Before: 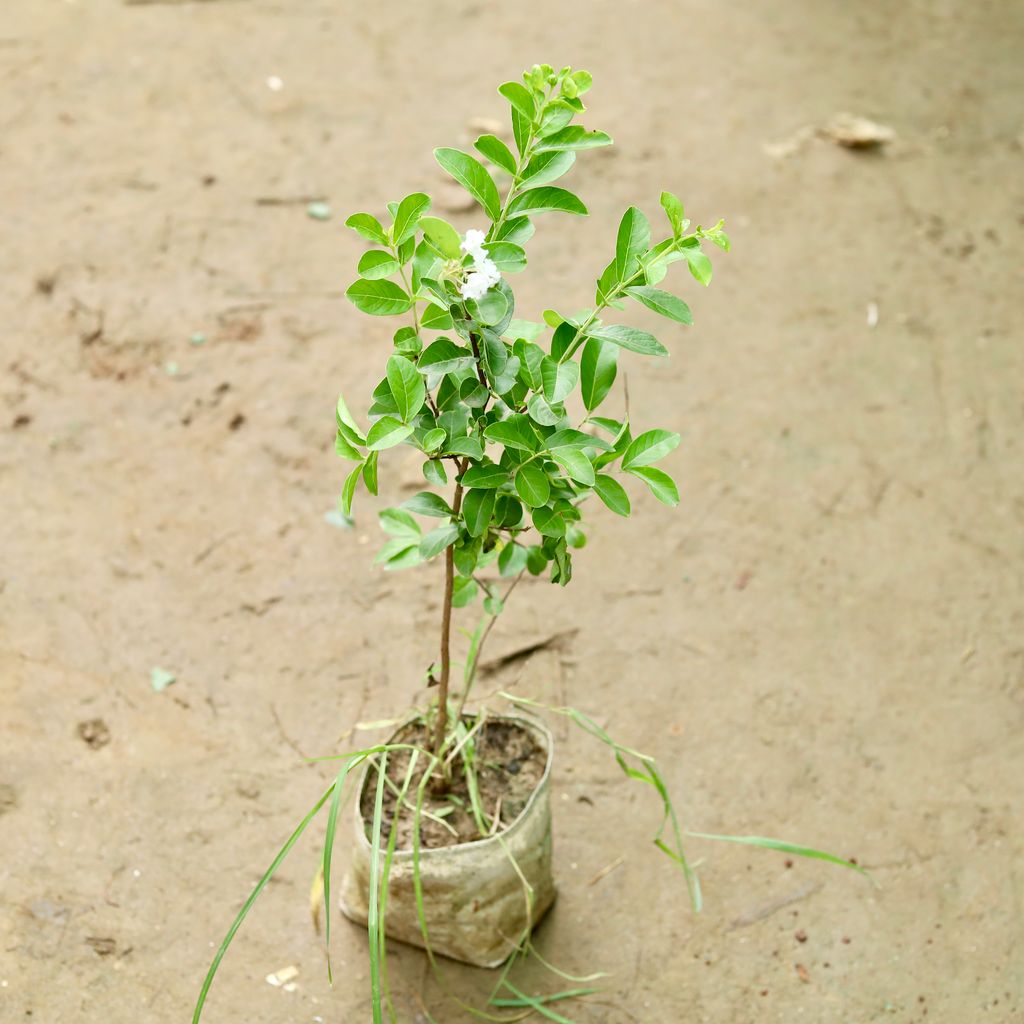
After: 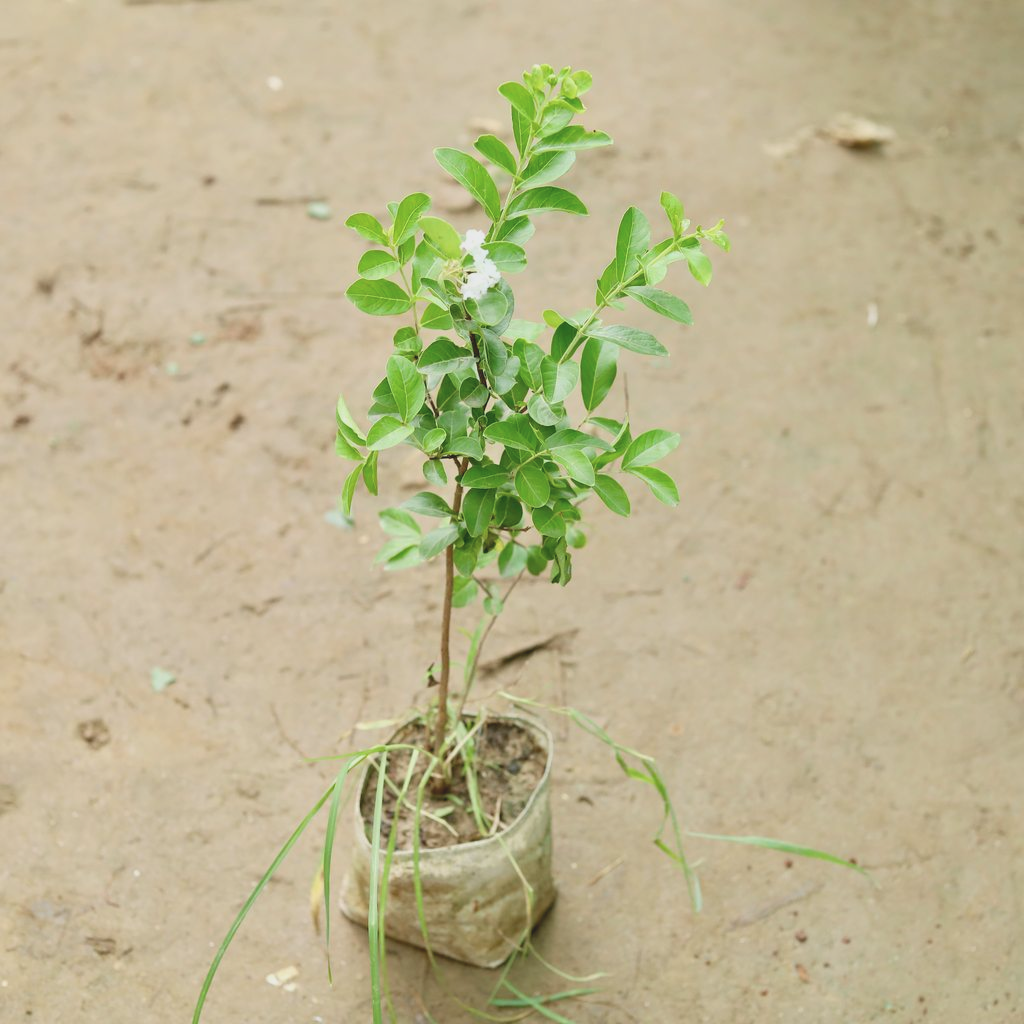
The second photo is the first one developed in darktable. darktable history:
contrast brightness saturation: contrast -0.157, brightness 0.049, saturation -0.138
